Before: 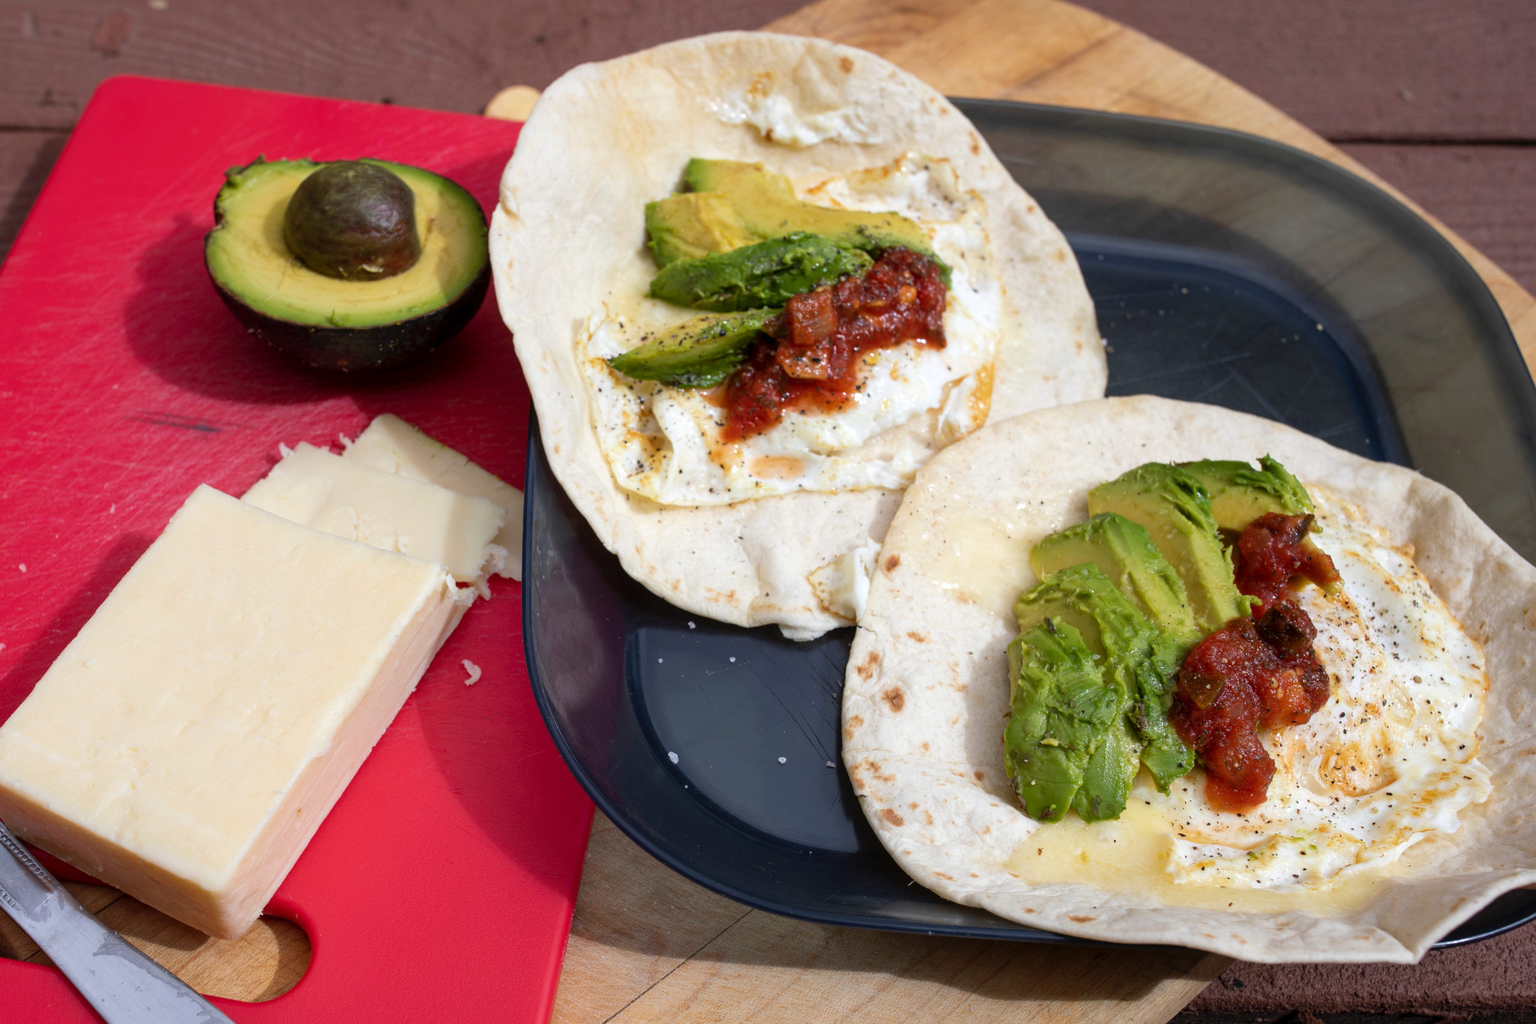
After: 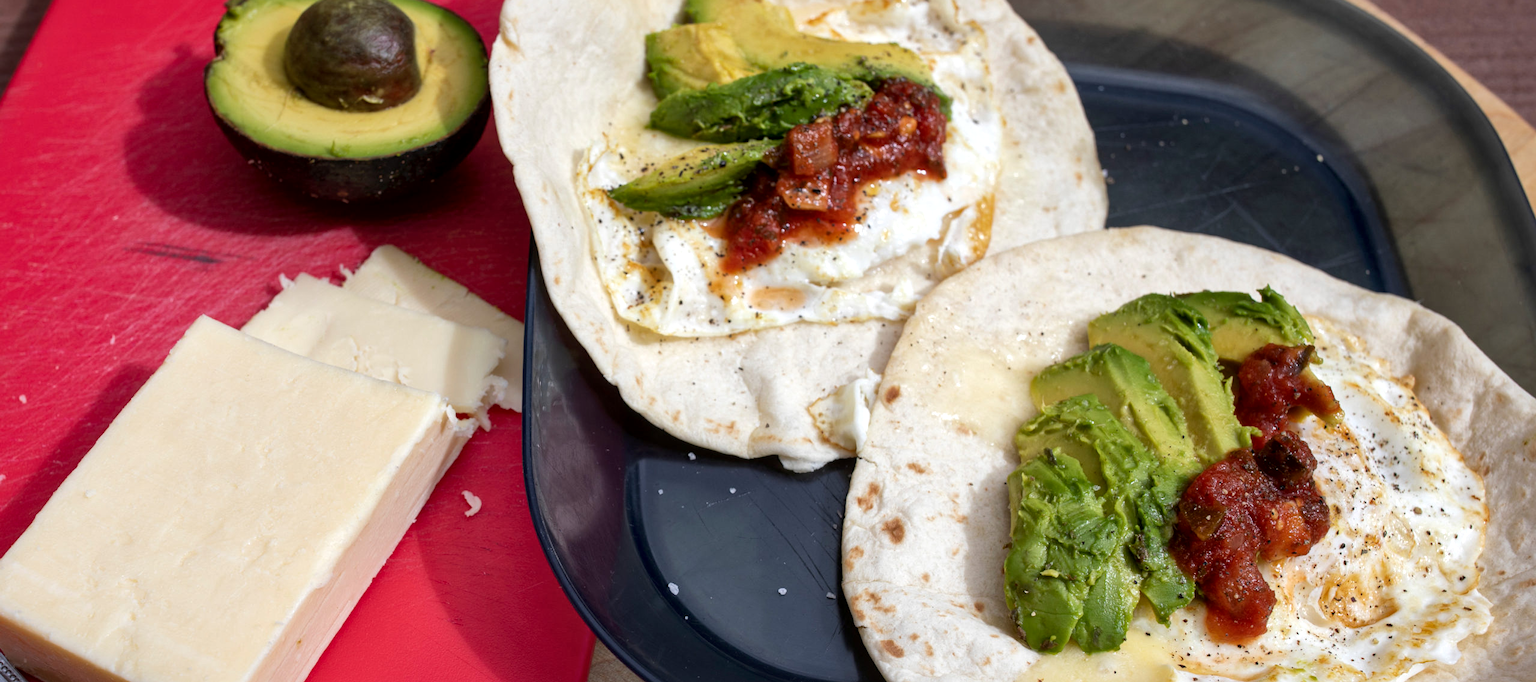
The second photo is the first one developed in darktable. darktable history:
local contrast: mode bilateral grid, contrast 20, coarseness 51, detail 149%, midtone range 0.2
crop: top 16.527%, bottom 16.763%
